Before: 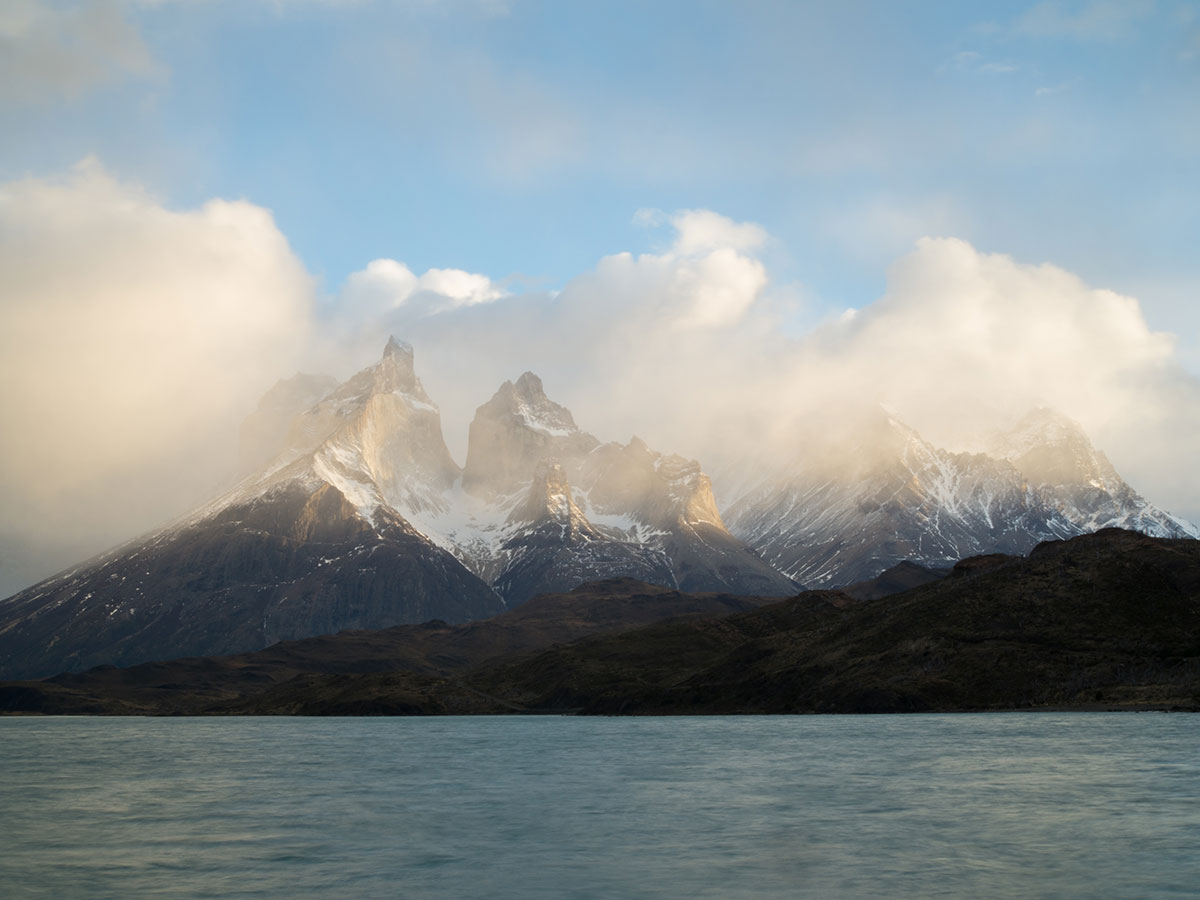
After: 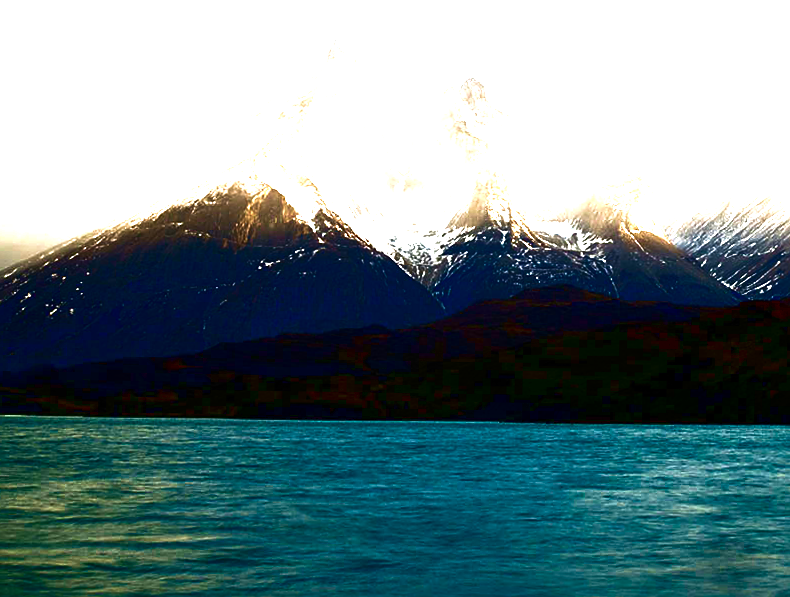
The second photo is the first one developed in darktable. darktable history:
velvia: strength 44.95%
contrast brightness saturation: brightness -0.994, saturation 0.982
exposure: black level correction 0, exposure 1.509 EV, compensate highlight preservation false
sharpen: on, module defaults
crop and rotate: angle -0.861°, left 3.947%, top 32.313%, right 28.851%
color balance rgb: power › luminance -8.996%, linear chroma grading › global chroma 25.463%, perceptual saturation grading › global saturation 20%, perceptual saturation grading › highlights -49.935%, perceptual saturation grading › shadows 24.528%, global vibrance 11.57%, contrast 4.768%
